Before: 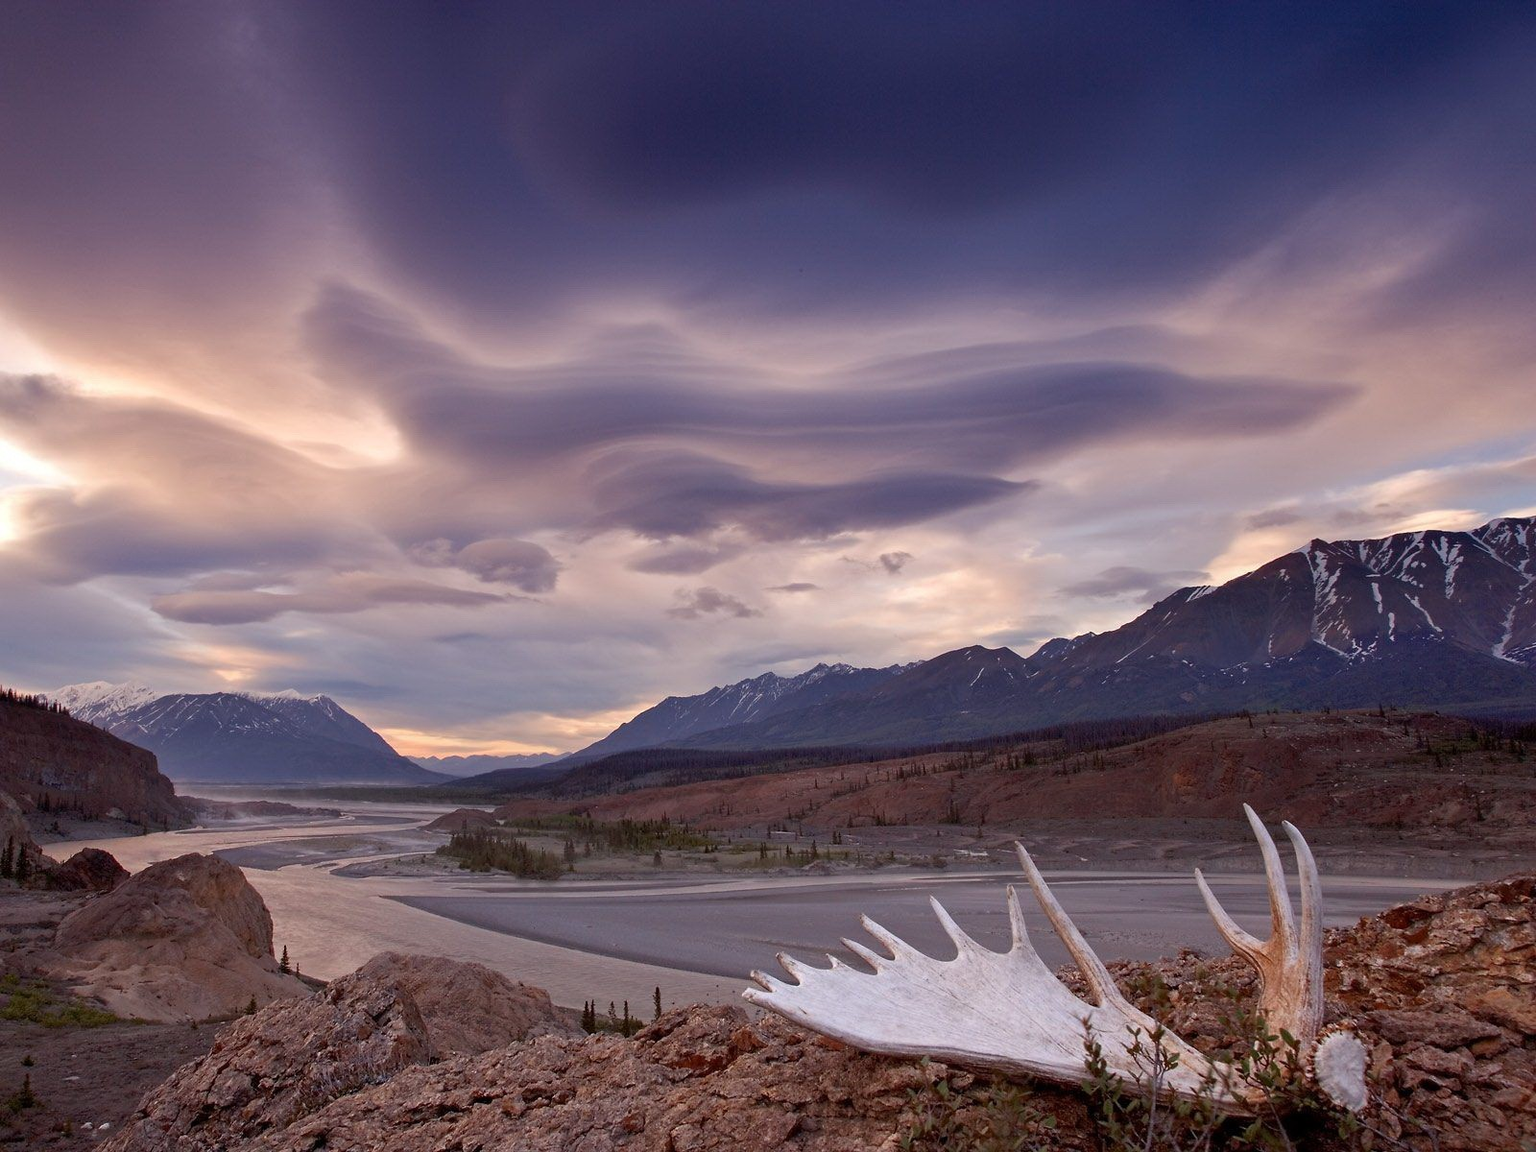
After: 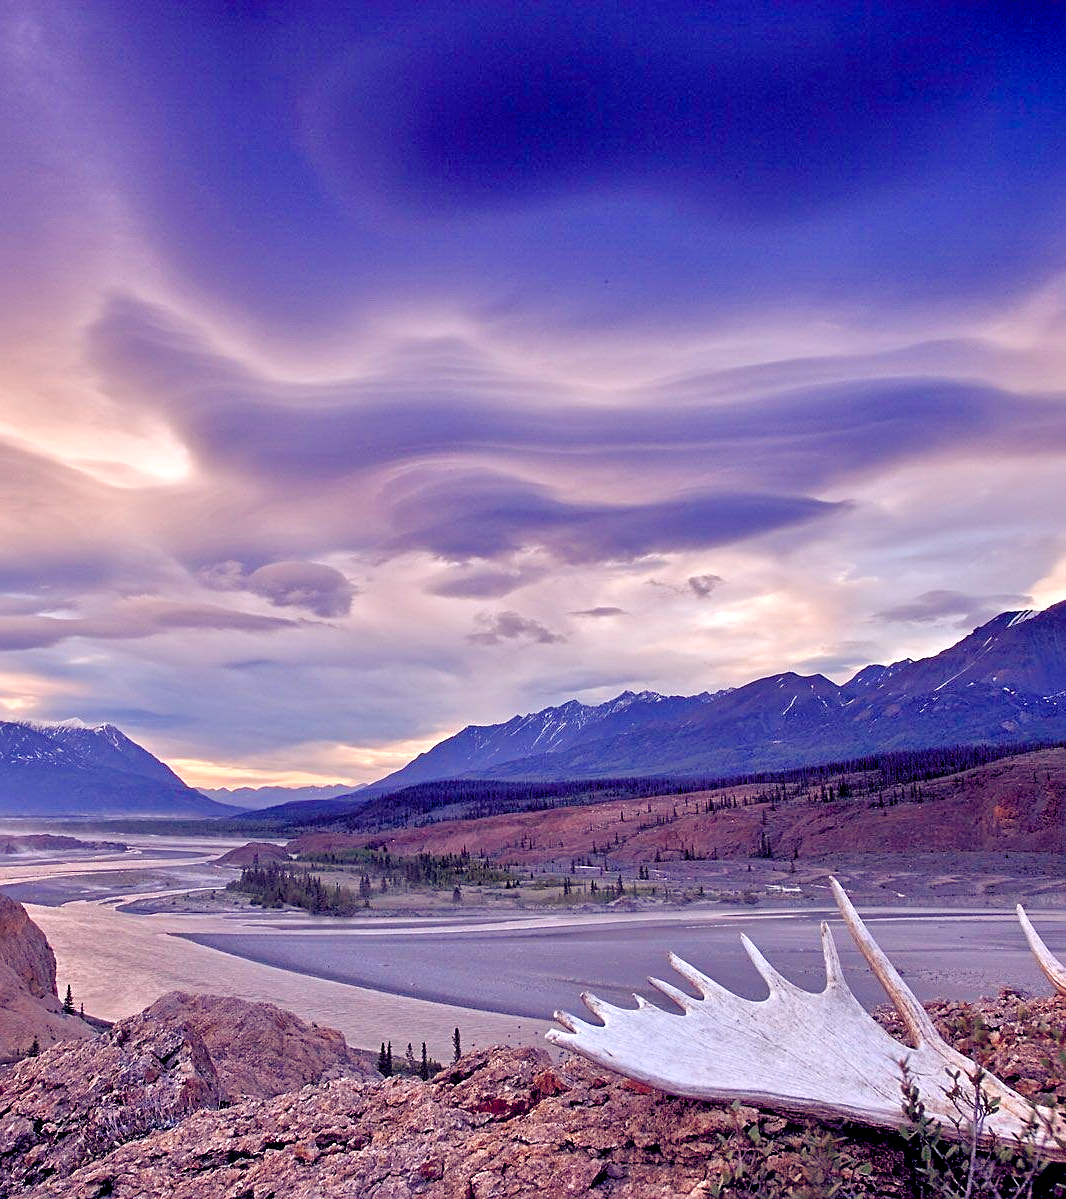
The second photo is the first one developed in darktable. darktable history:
crop and rotate: left 14.292%, right 19.041%
sharpen: on, module defaults
tone equalizer: -7 EV 0.15 EV, -6 EV 0.6 EV, -5 EV 1.15 EV, -4 EV 1.33 EV, -3 EV 1.15 EV, -2 EV 0.6 EV, -1 EV 0.15 EV, mask exposure compensation -0.5 EV
color balance rgb: shadows lift › luminance -41.13%, shadows lift › chroma 14.13%, shadows lift › hue 260°, power › luminance -3.76%, power › chroma 0.56%, power › hue 40.37°, highlights gain › luminance 16.81%, highlights gain › chroma 2.94%, highlights gain › hue 260°, global offset › luminance -0.29%, global offset › chroma 0.31%, global offset › hue 260°, perceptual saturation grading › global saturation 20%, perceptual saturation grading › highlights -13.92%, perceptual saturation grading › shadows 50%
